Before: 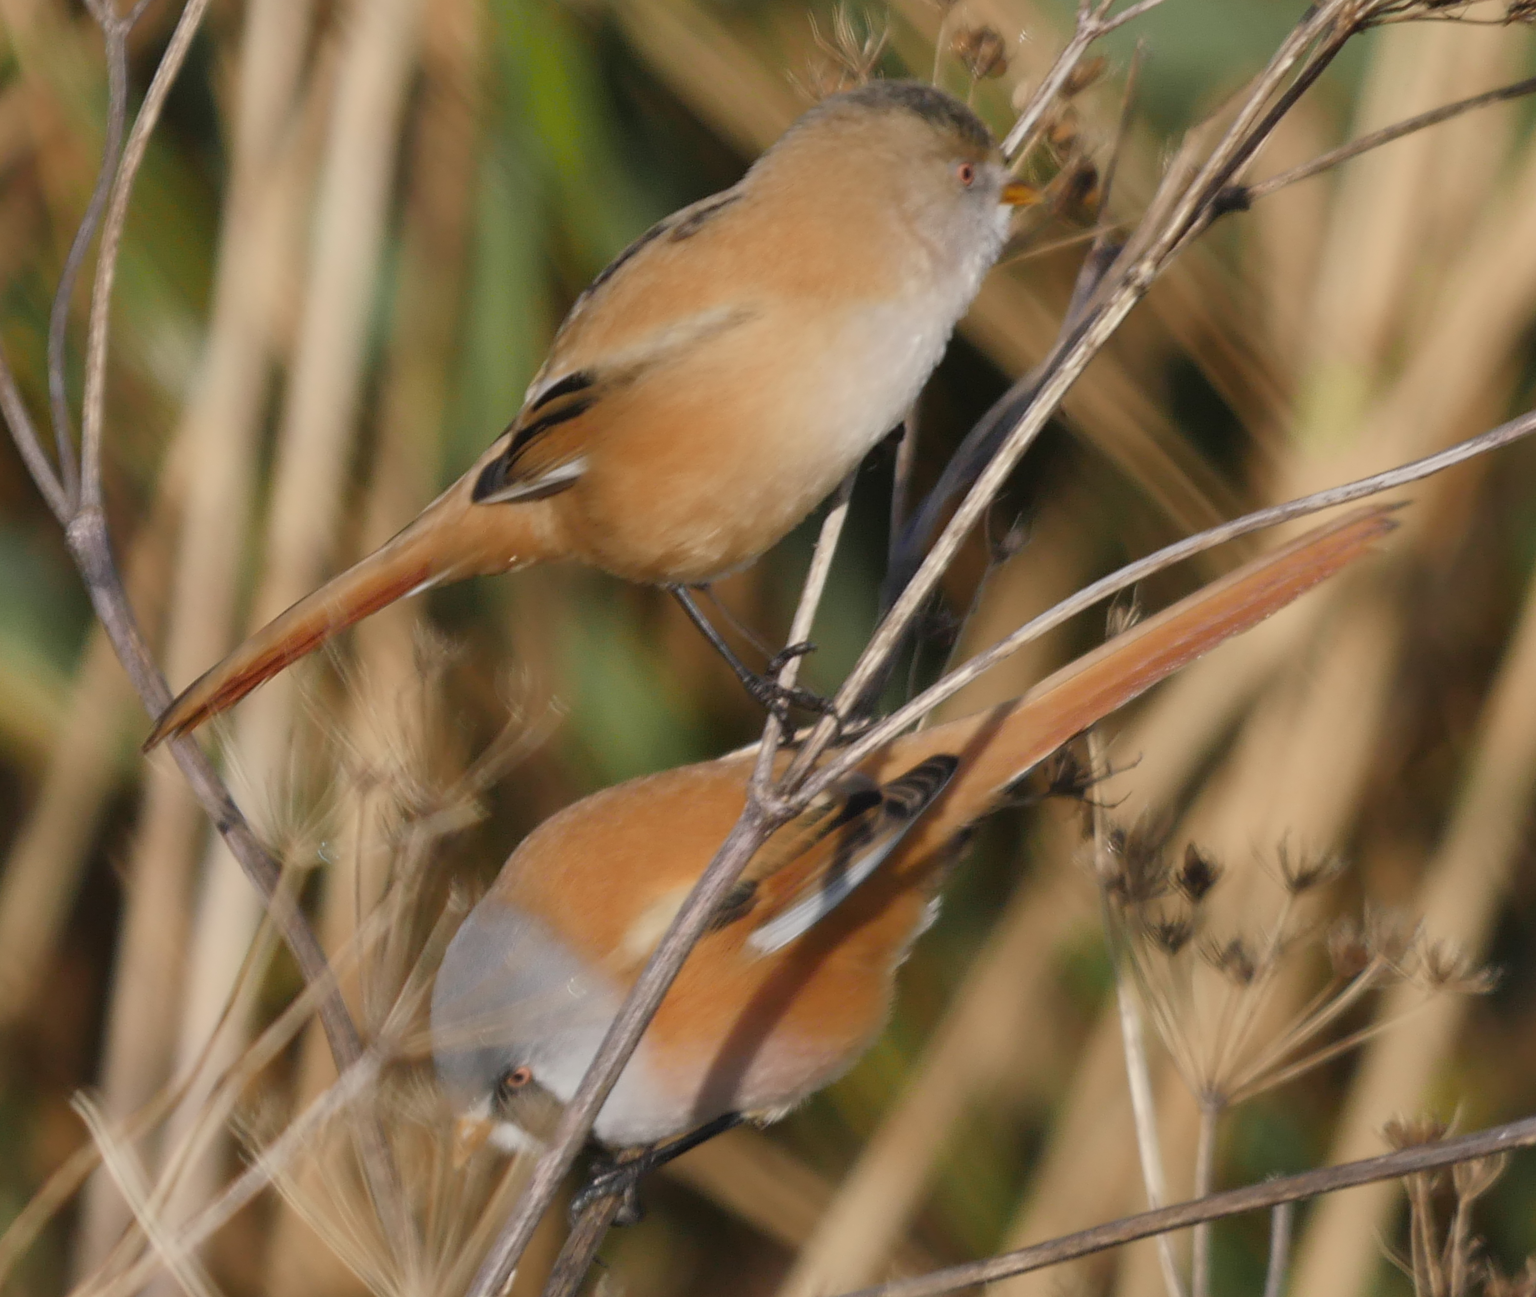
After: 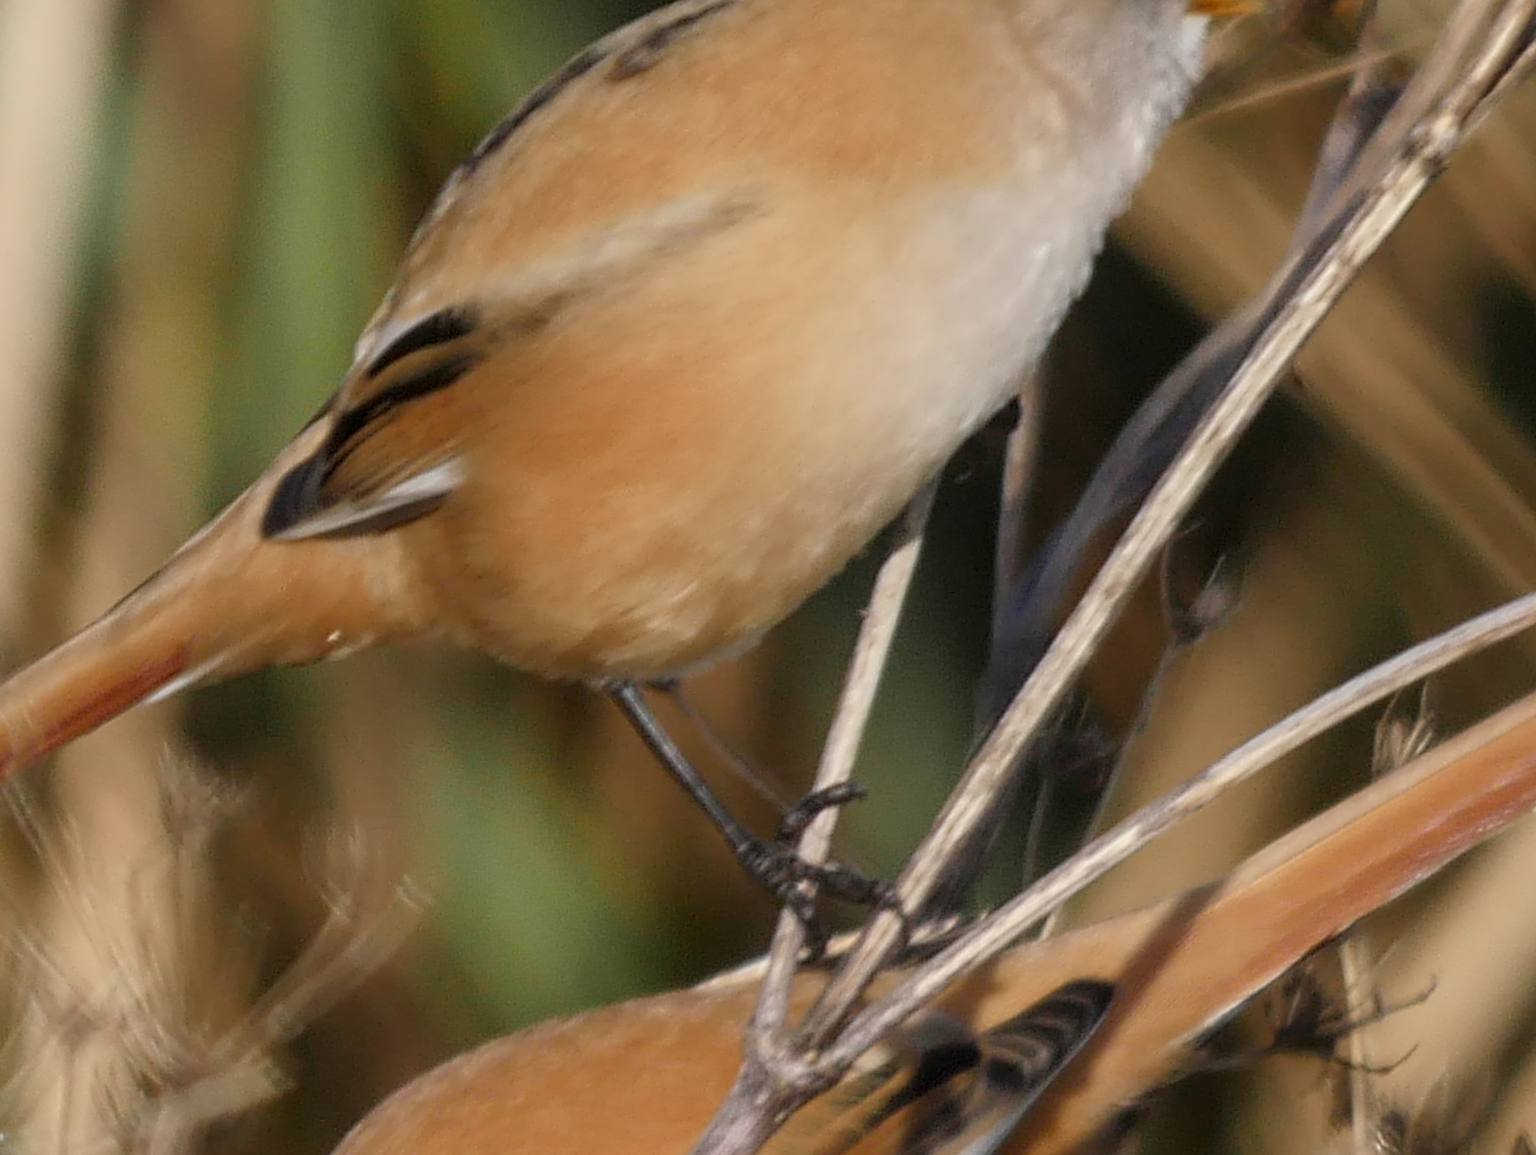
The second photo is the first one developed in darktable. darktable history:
local contrast: on, module defaults
crop: left 21.012%, top 15.098%, right 21.904%, bottom 34.09%
